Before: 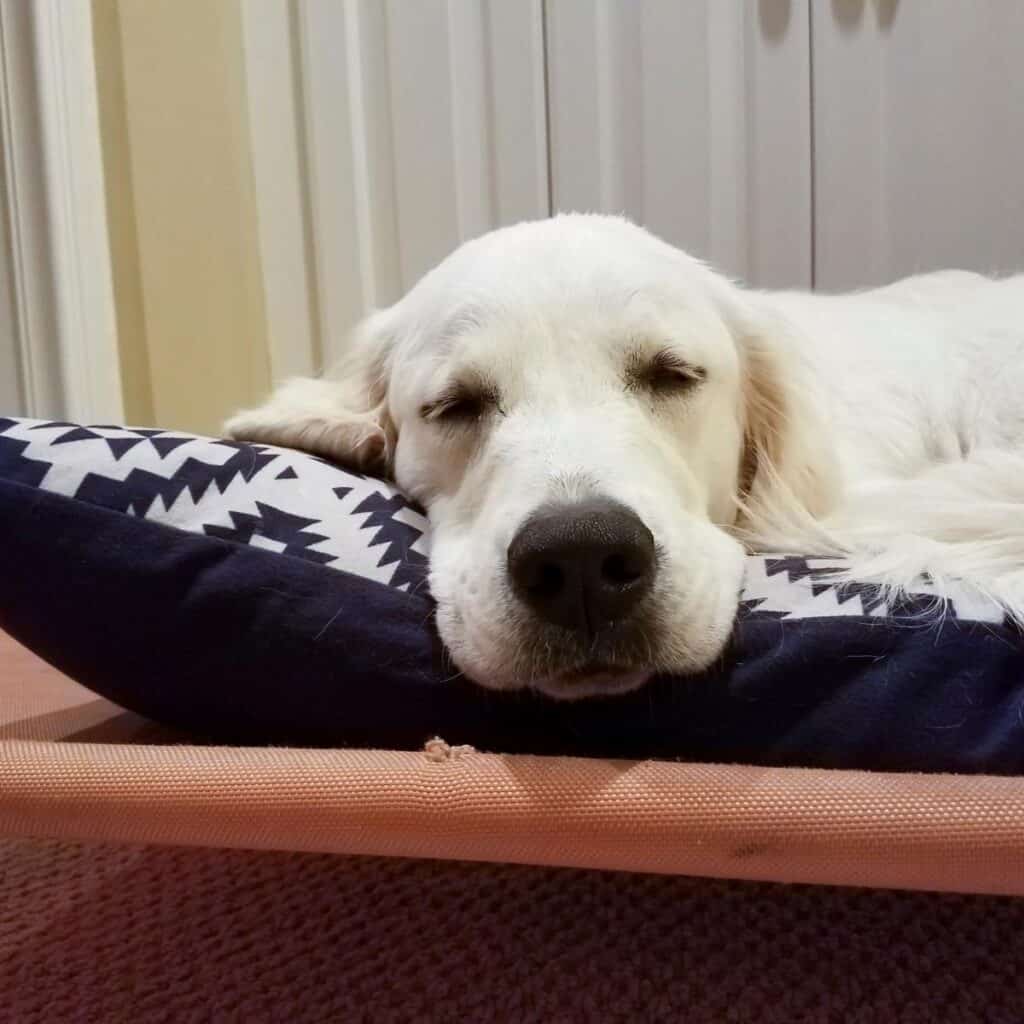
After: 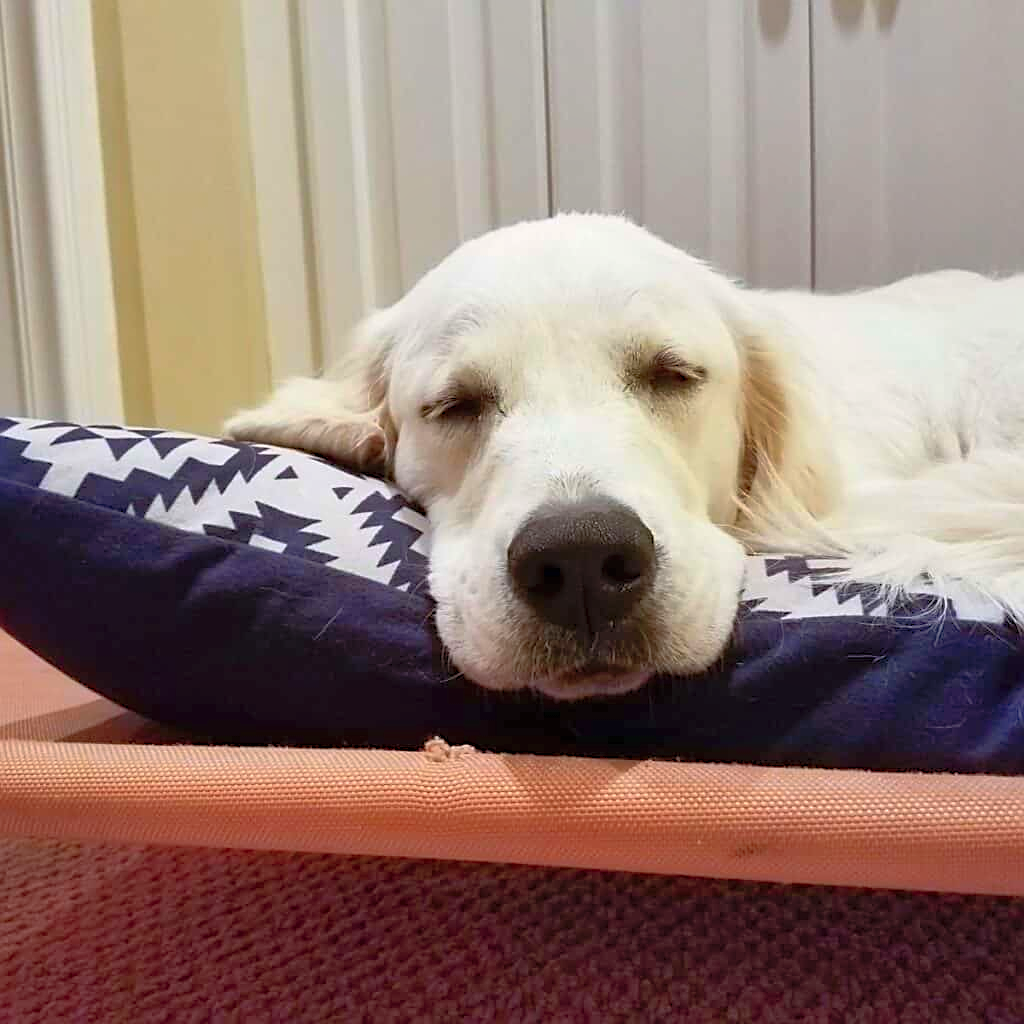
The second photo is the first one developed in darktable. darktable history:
shadows and highlights: on, module defaults
sharpen: on, module defaults
contrast brightness saturation: contrast 0.2, brightness 0.16, saturation 0.22
